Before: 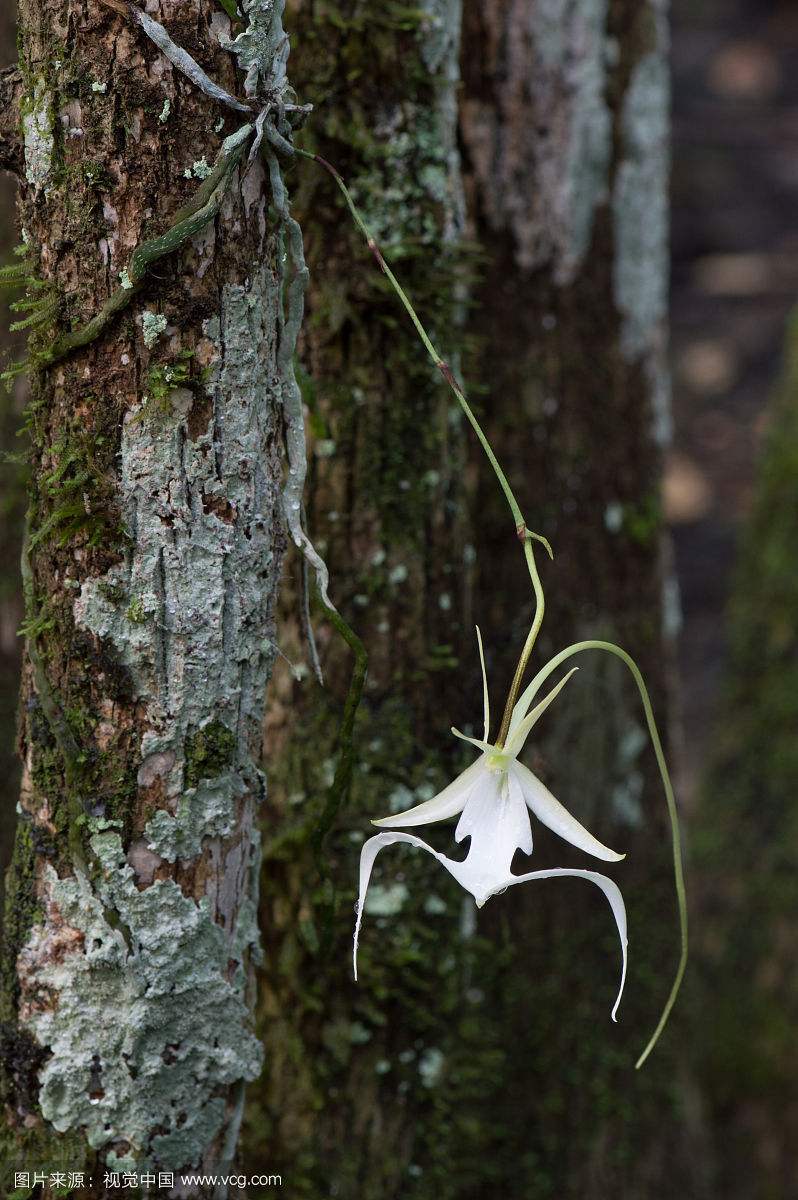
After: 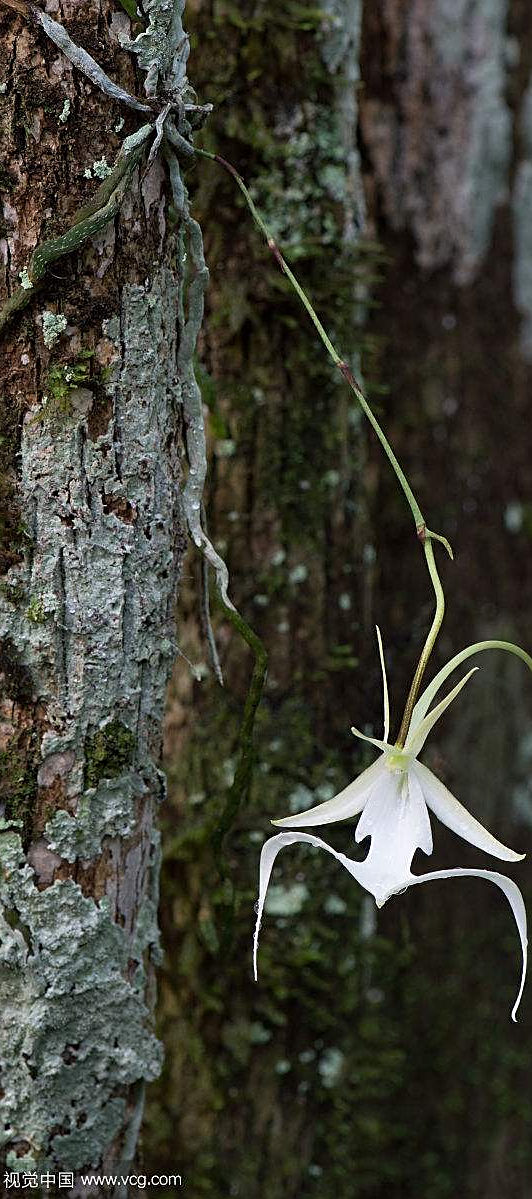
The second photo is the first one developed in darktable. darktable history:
crop and rotate: left 12.771%, right 20.524%
sharpen: amount 0.475
